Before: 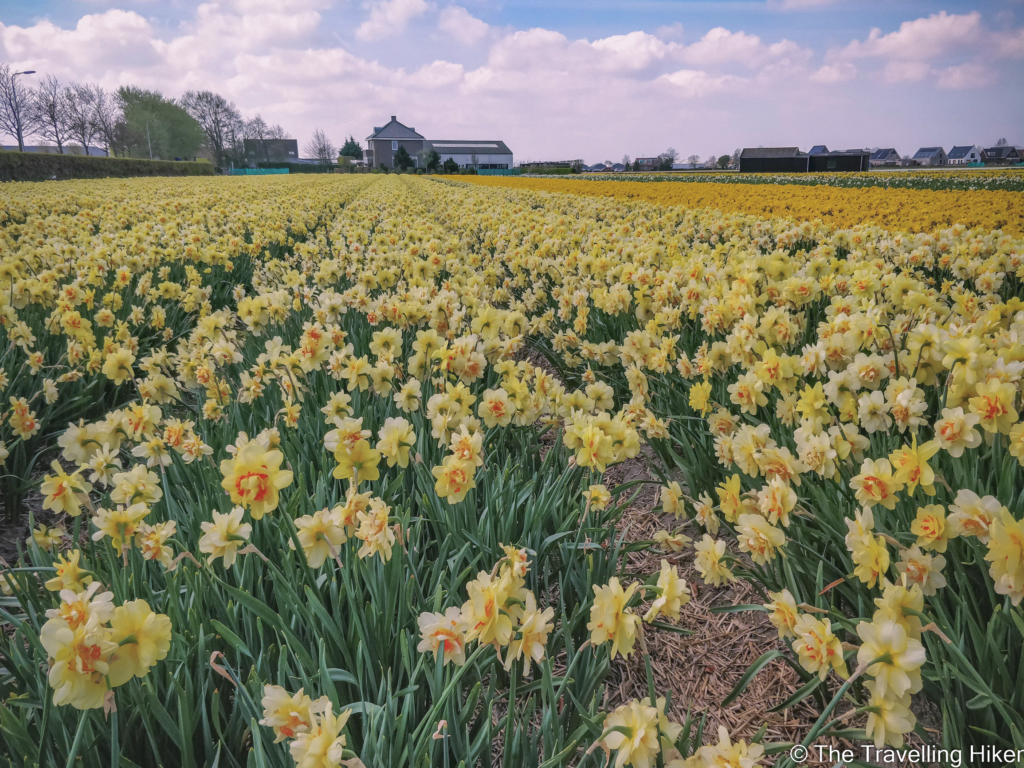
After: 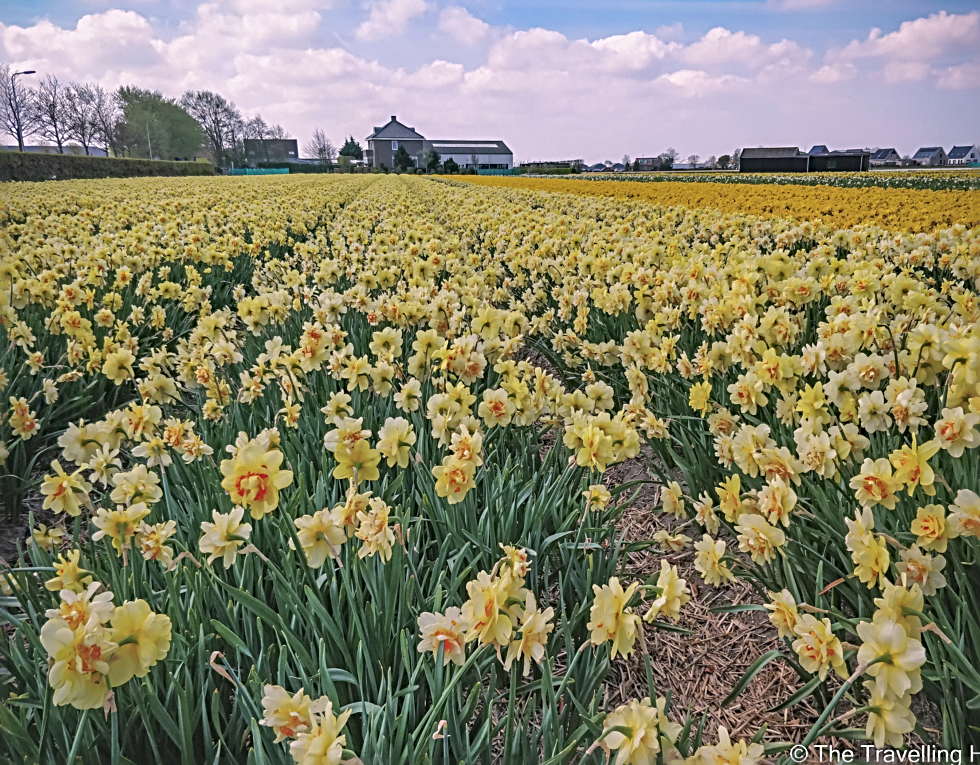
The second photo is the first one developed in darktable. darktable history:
crop: right 4.254%, bottom 0.043%
exposure: exposure 0.083 EV, compensate highlight preservation false
sharpen: radius 3.023, amount 0.771
color balance rgb: perceptual saturation grading › global saturation 0.021%, global vibrance 9.685%
